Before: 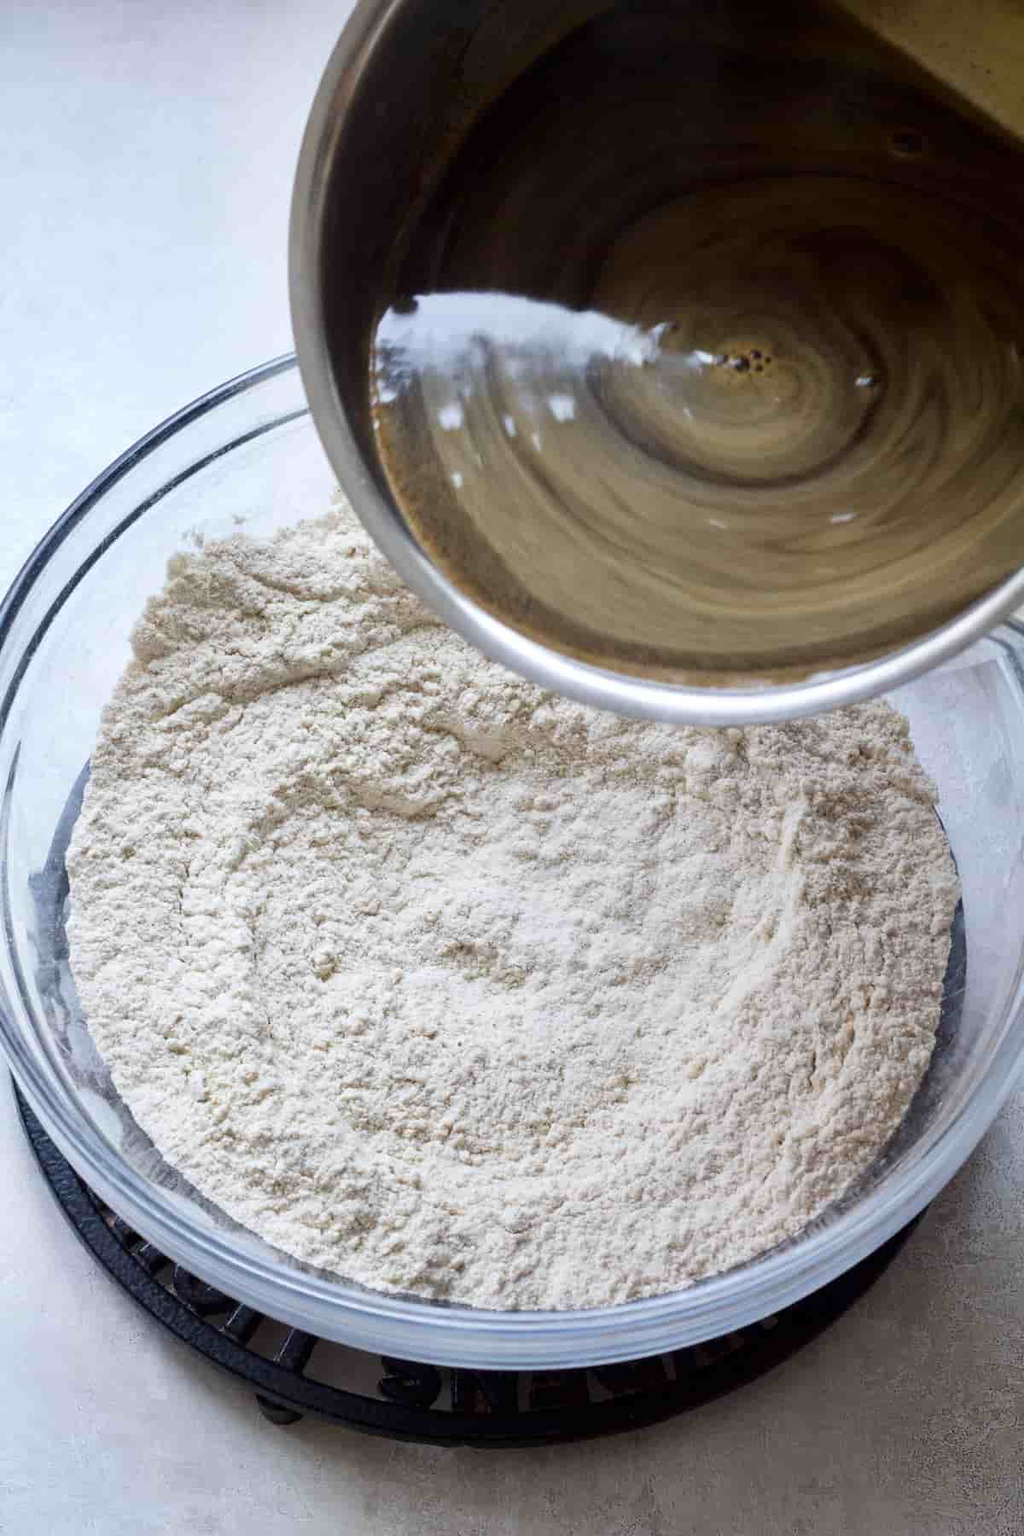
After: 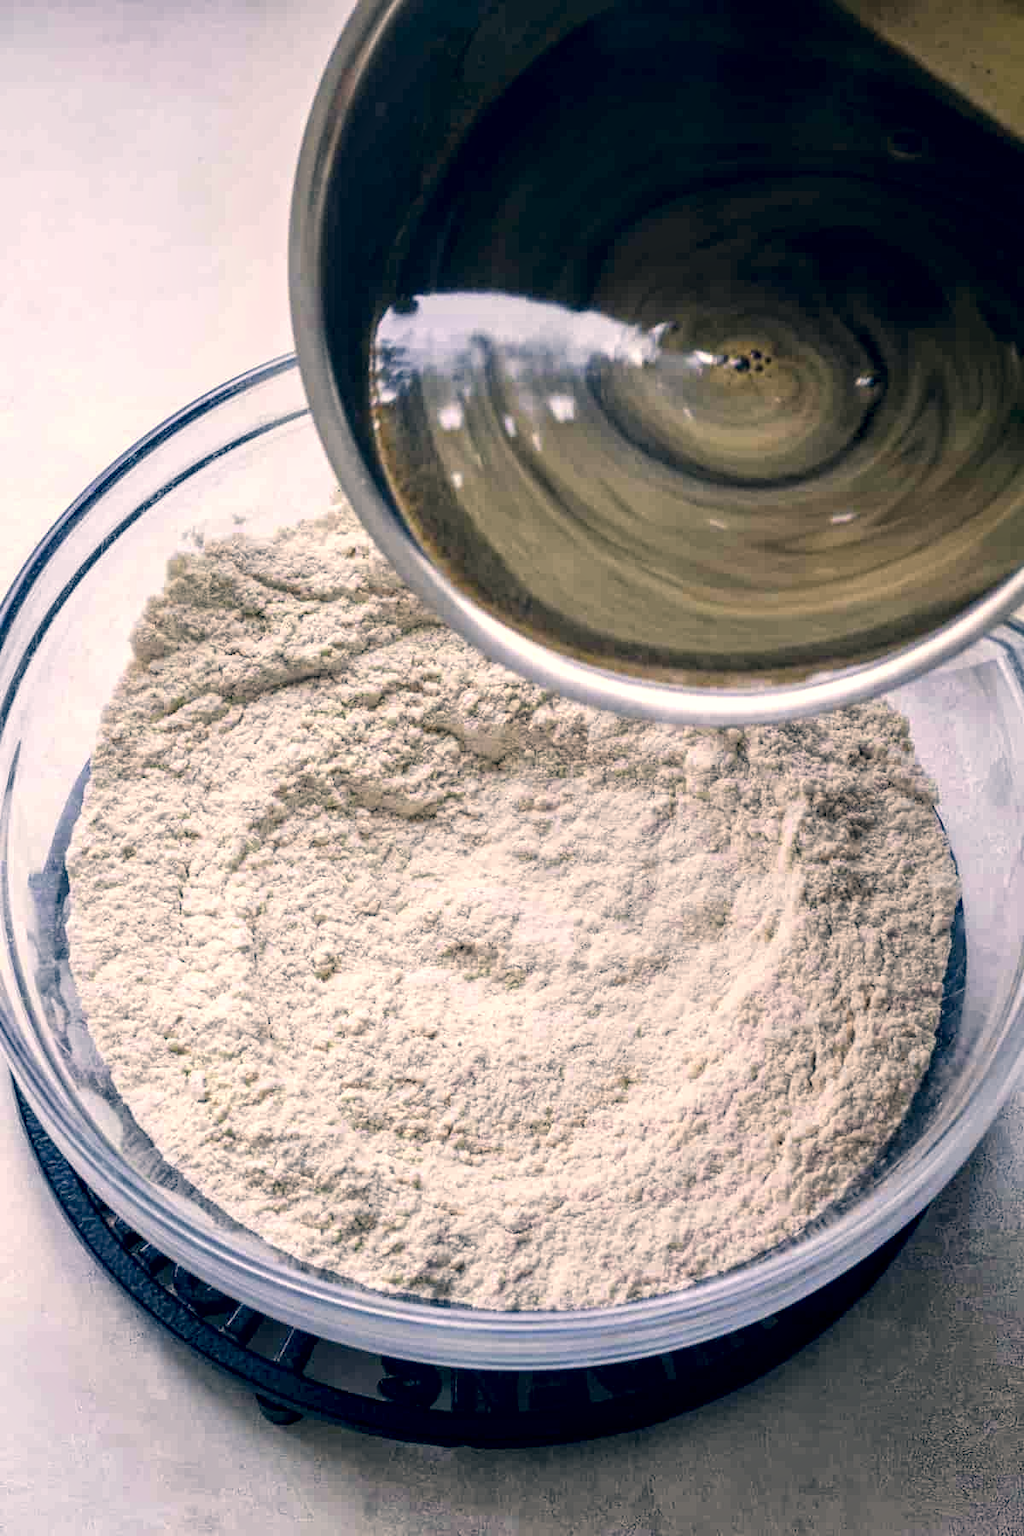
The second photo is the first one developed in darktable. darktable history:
color correction: highlights a* 10.26, highlights b* 14.06, shadows a* -10.04, shadows b* -14.83
shadows and highlights: radius 95.86, shadows -14.75, white point adjustment 0.215, highlights 31.02, compress 48.27%, soften with gaussian
local contrast: detail 150%
